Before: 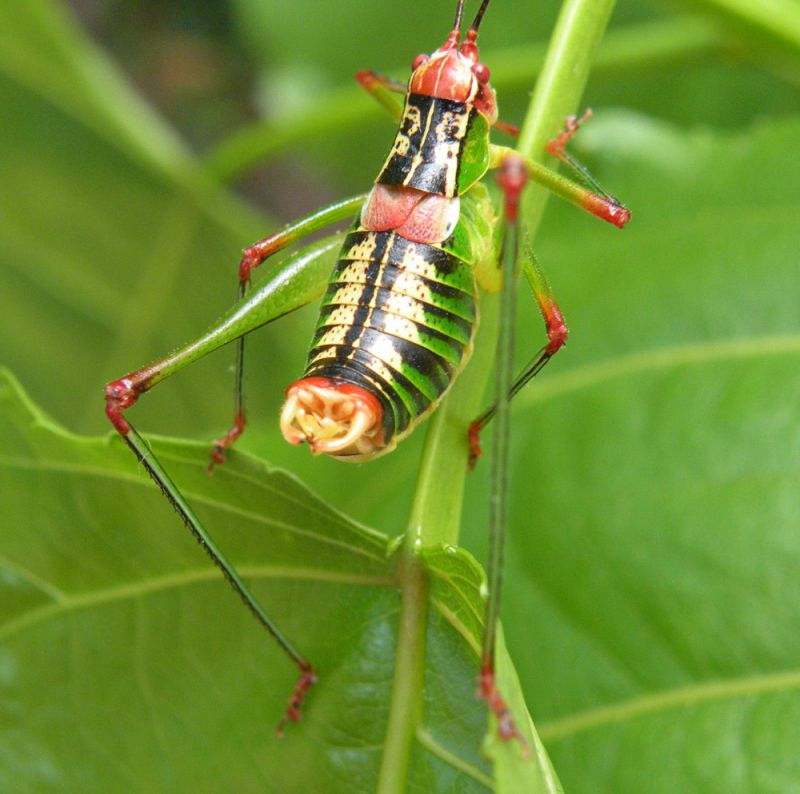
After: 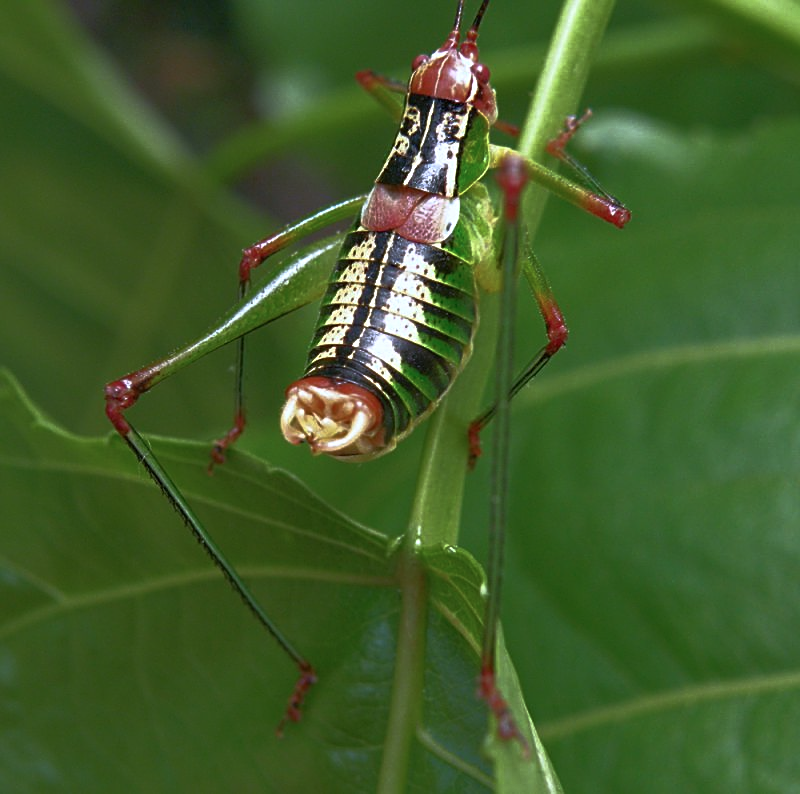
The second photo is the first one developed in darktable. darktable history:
base curve: curves: ch0 [(0, 0) (0.564, 0.291) (0.802, 0.731) (1, 1)]
sharpen: on, module defaults
color calibration: illuminant custom, x 0.373, y 0.388, temperature 4269.97 K
